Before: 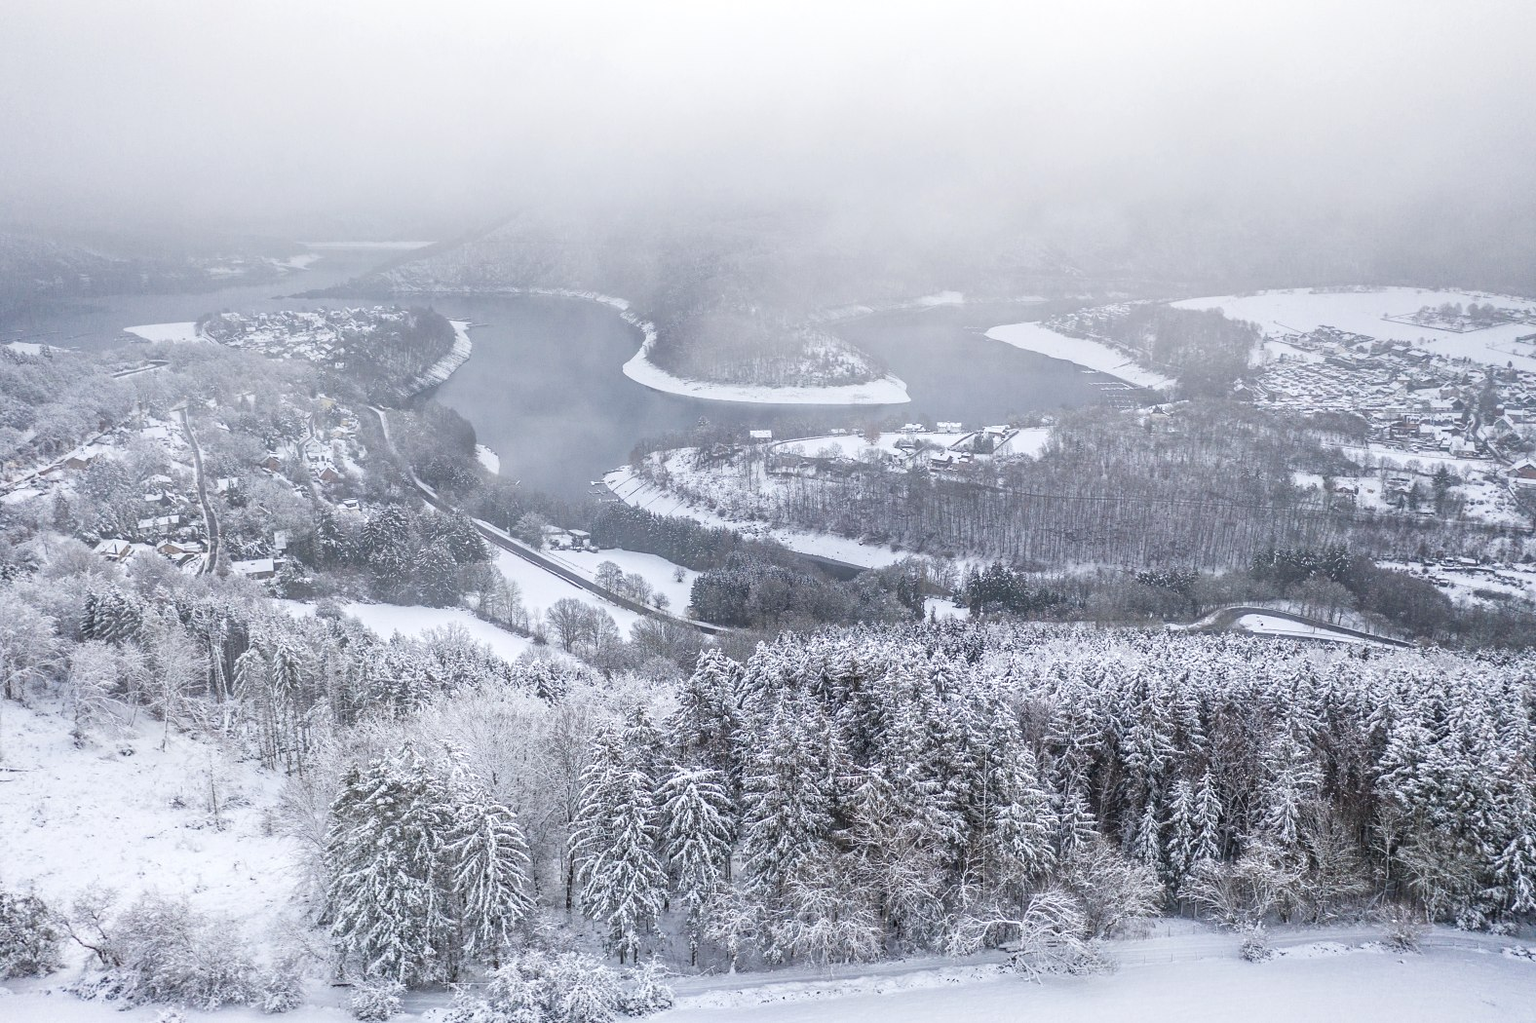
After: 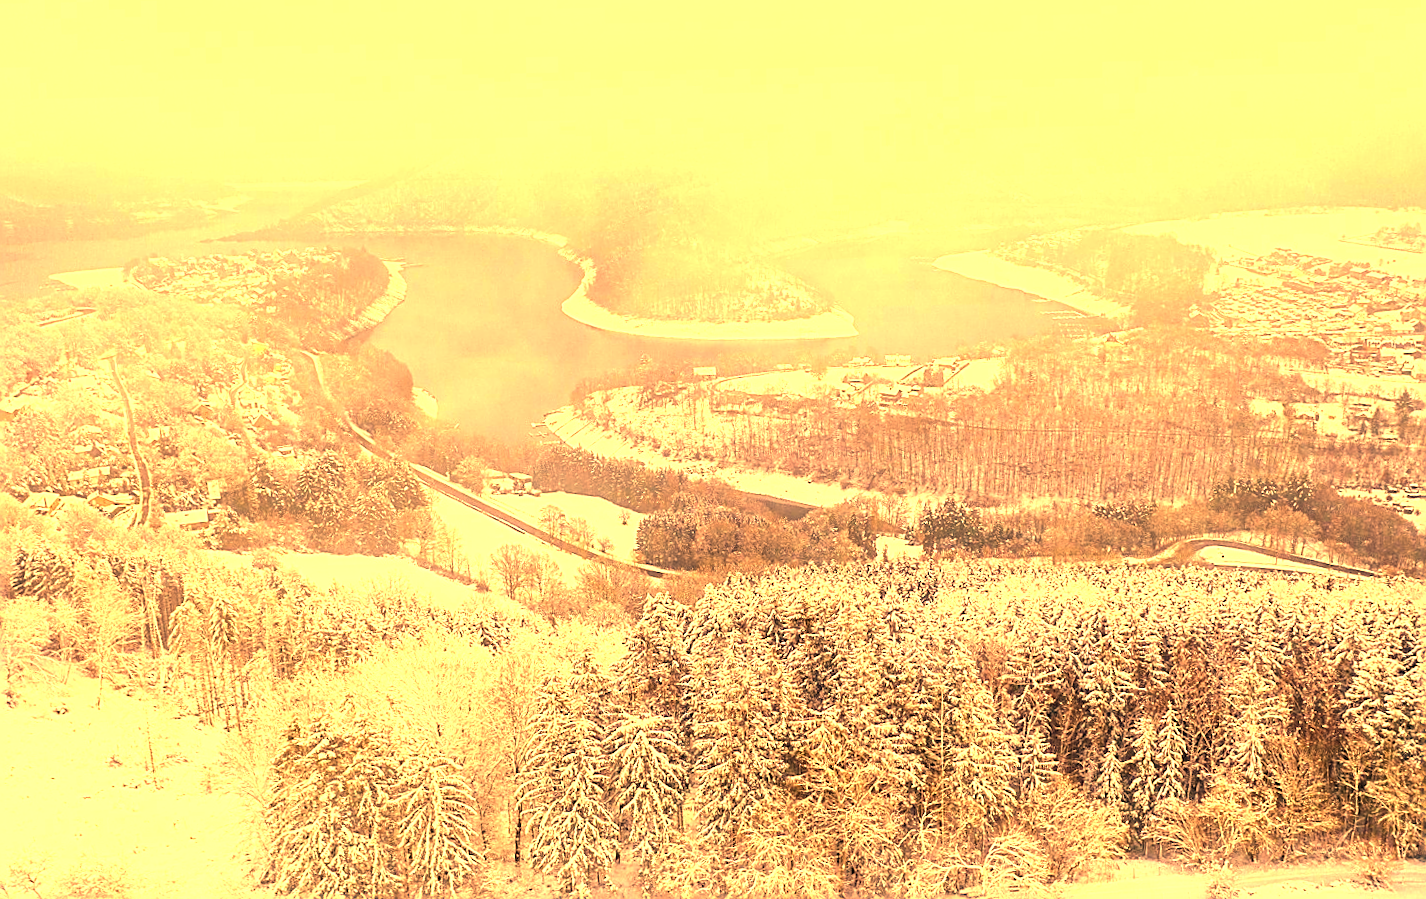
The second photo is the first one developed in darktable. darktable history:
white balance: red 1.467, blue 0.684
crop and rotate: angle -2.38°
tone equalizer: on, module defaults
sharpen: on, module defaults
color balance rgb: perceptual saturation grading › global saturation 20%, global vibrance 20%
rotate and perspective: rotation -3.52°, crop left 0.036, crop right 0.964, crop top 0.081, crop bottom 0.919
color balance: output saturation 110%
exposure: black level correction 0, exposure 1.1 EV, compensate exposure bias true, compensate highlight preservation false
